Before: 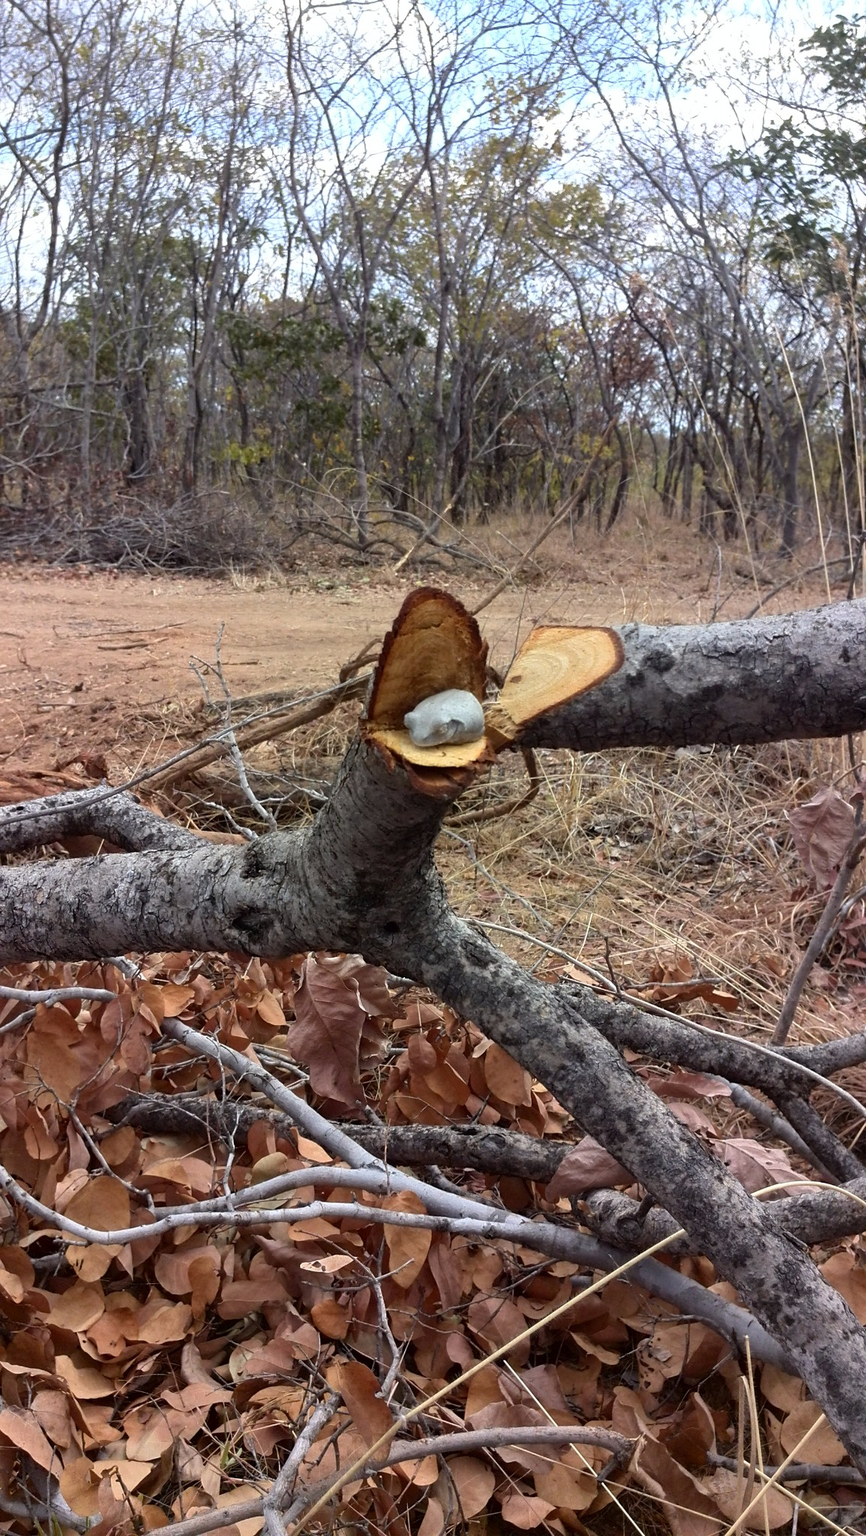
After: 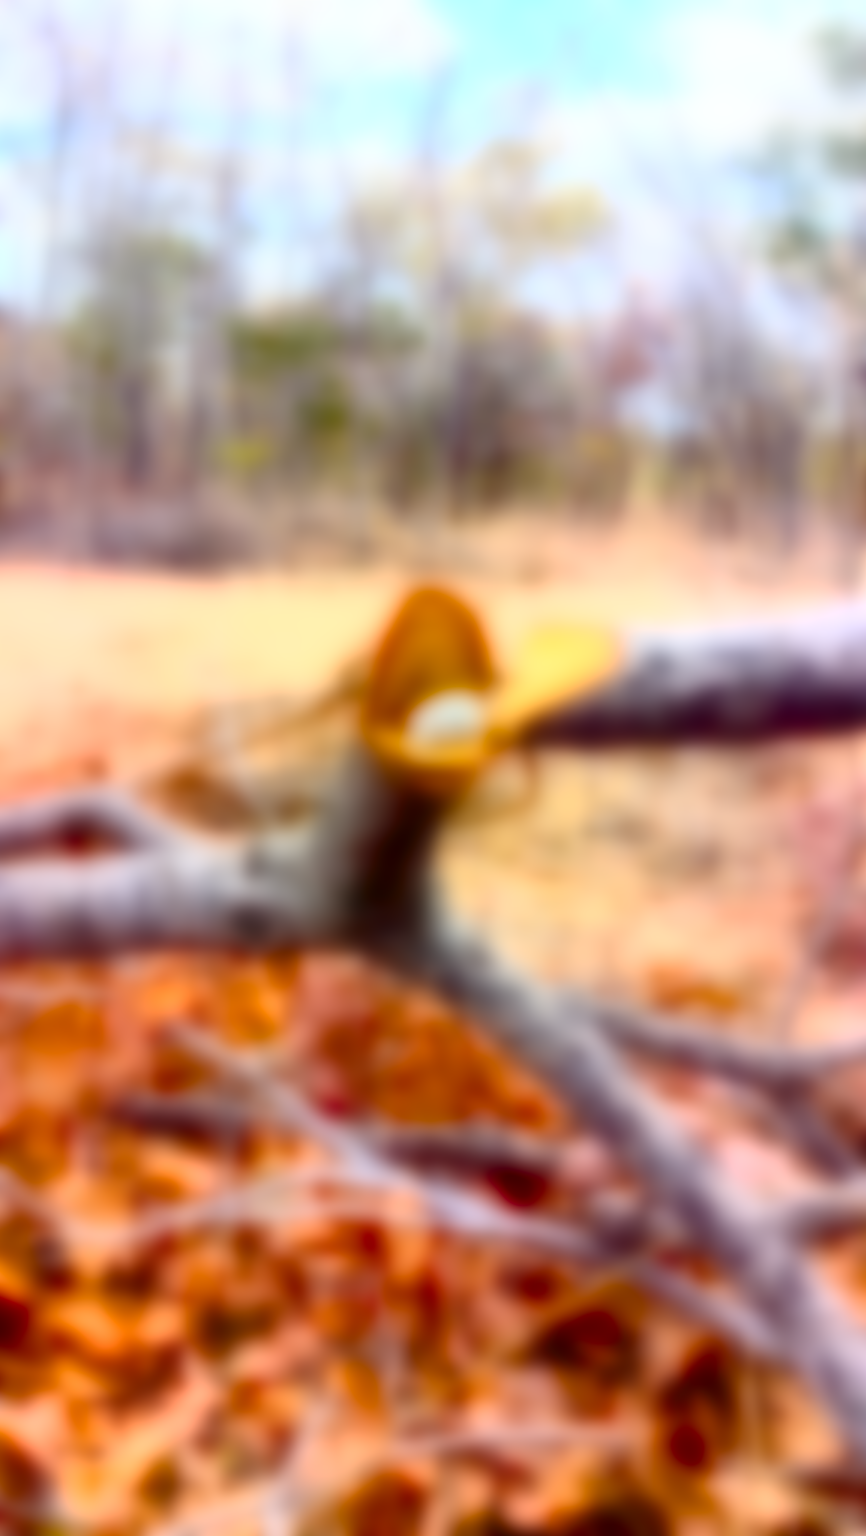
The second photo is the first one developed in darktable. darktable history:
sharpen: amount 0.2
exposure: black level correction 0.016, exposure 1.774 EV, compensate highlight preservation false
color balance rgb: perceptual saturation grading › global saturation 25%, global vibrance 20%
lowpass: radius 16, unbound 0
